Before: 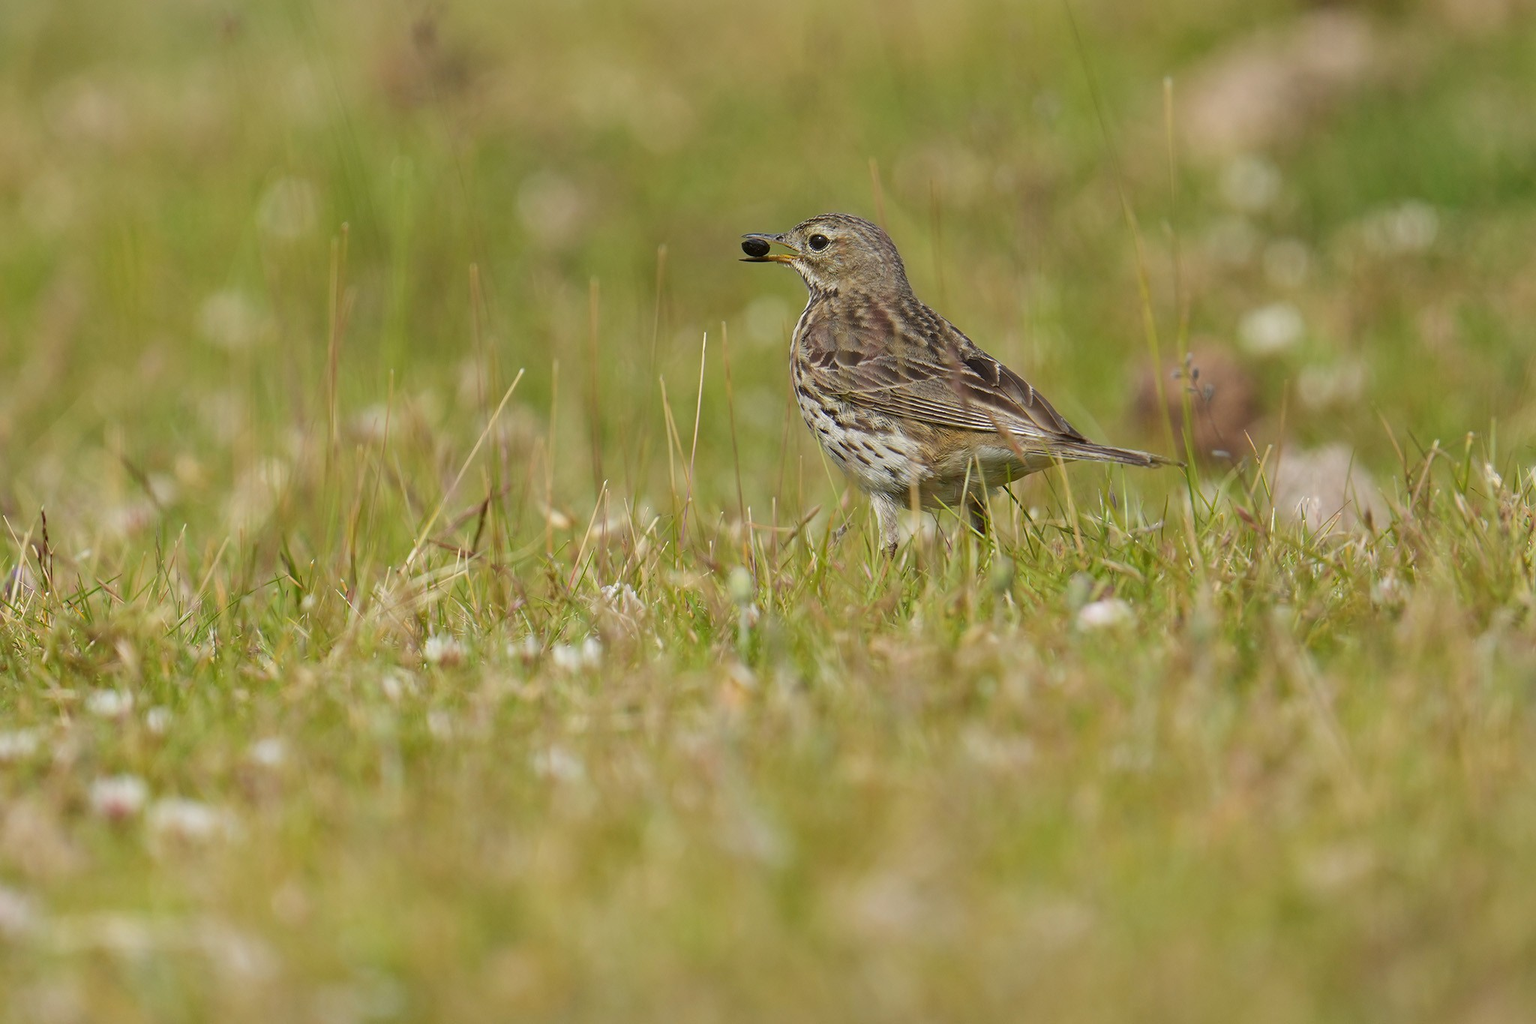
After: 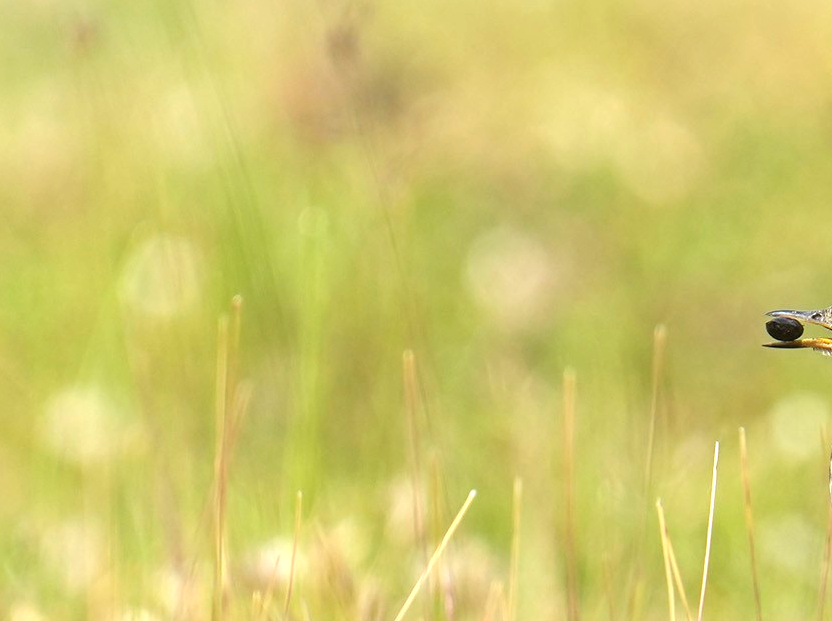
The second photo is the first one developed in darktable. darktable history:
exposure: black level correction 0, exposure 1.2 EV, compensate highlight preservation false
crop and rotate: left 10.891%, top 0.099%, right 48.453%, bottom 54.35%
